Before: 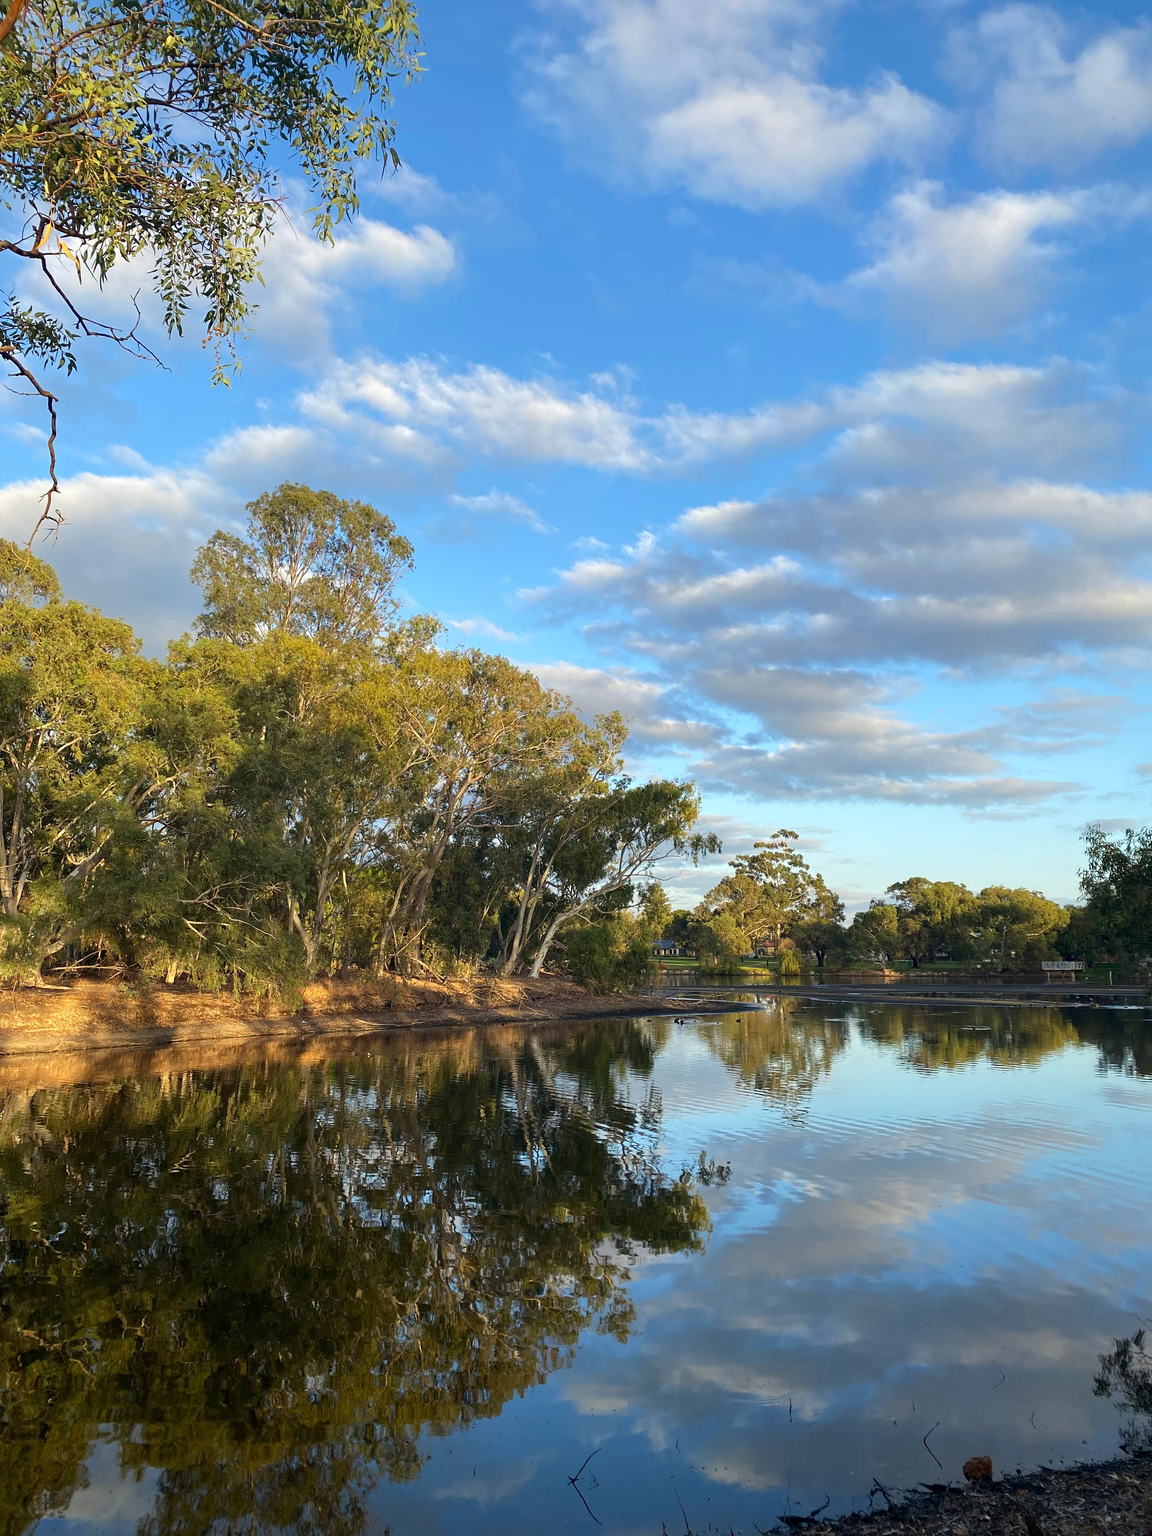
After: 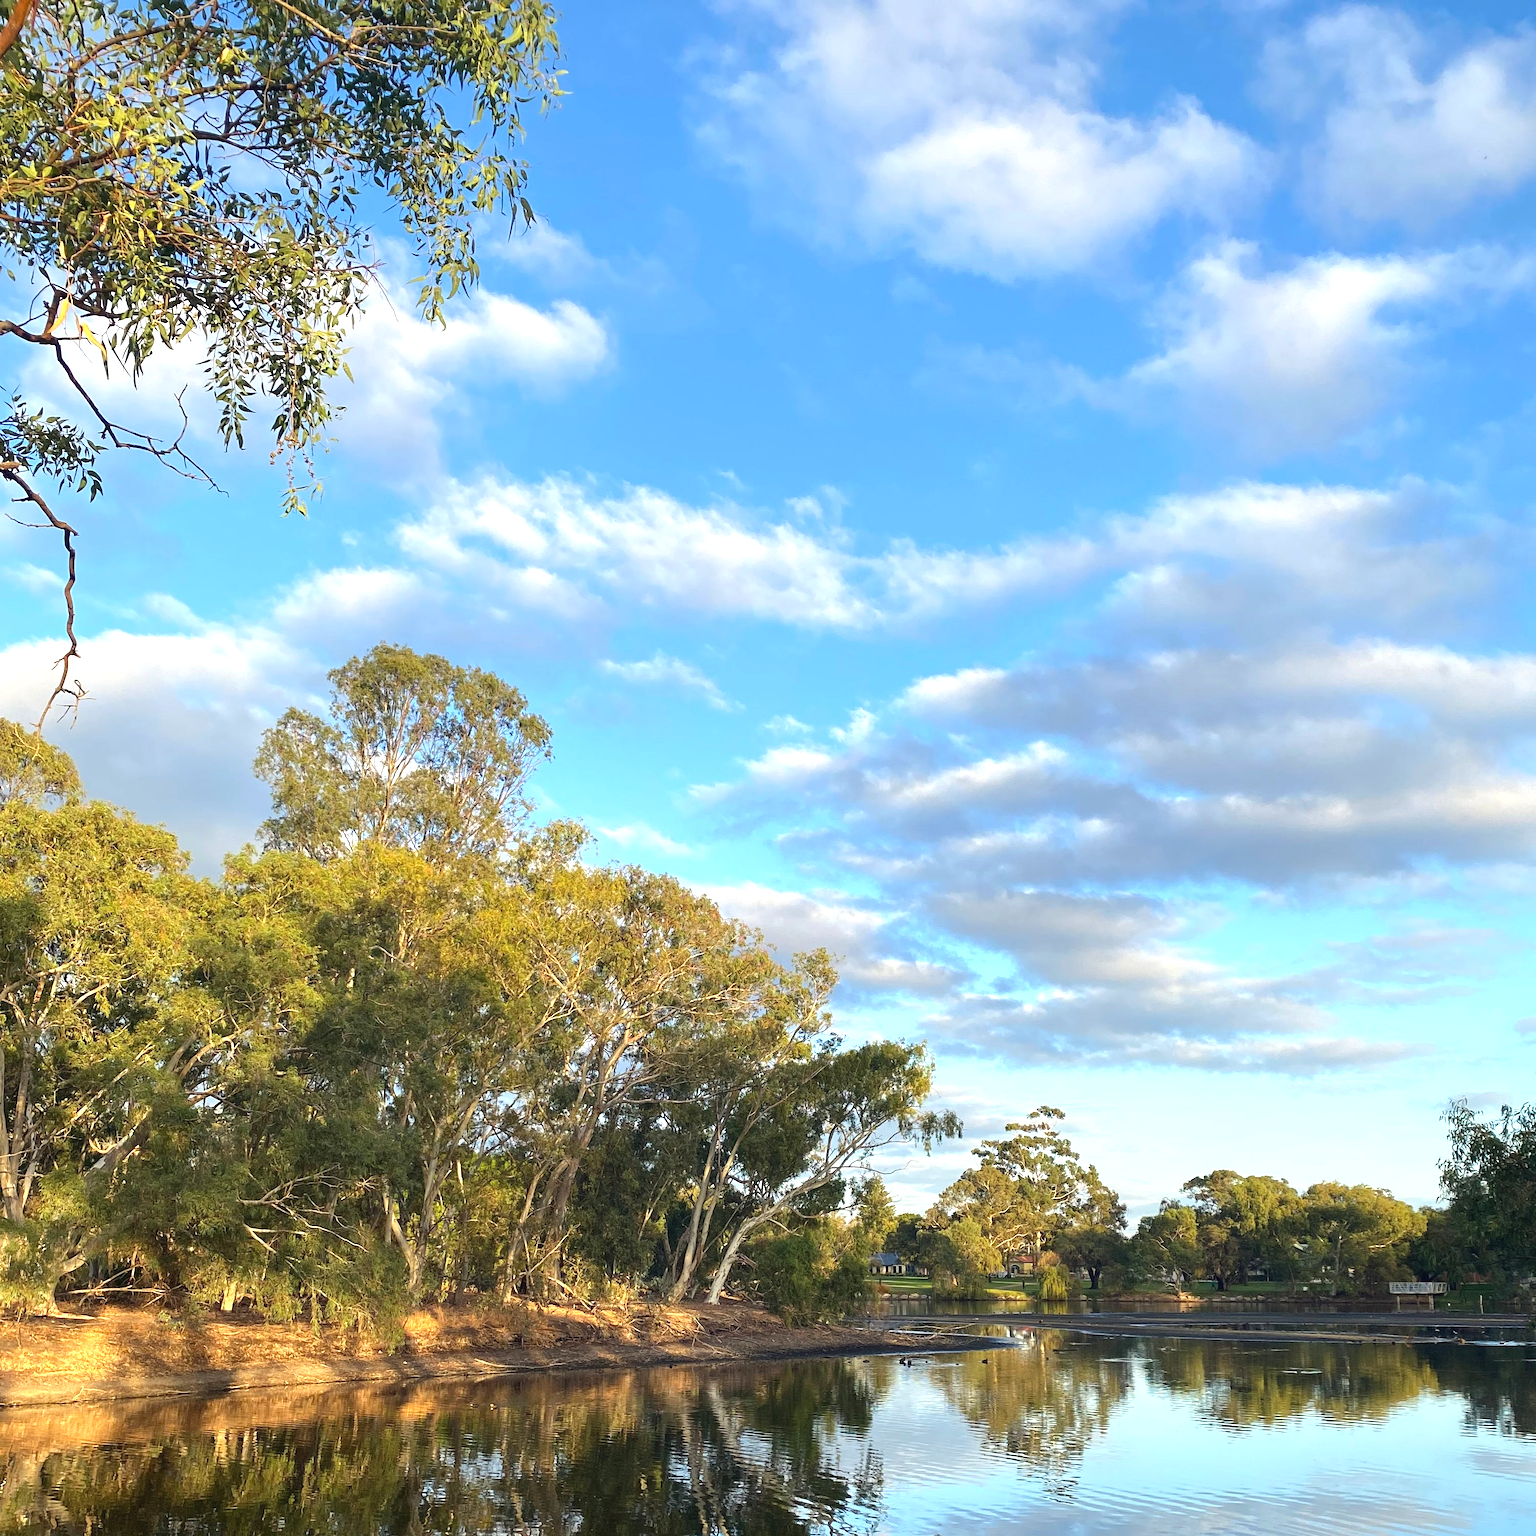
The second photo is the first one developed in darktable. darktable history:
exposure: black level correction -0.002, exposure 0.531 EV, compensate highlight preservation false
crop: bottom 24.901%
